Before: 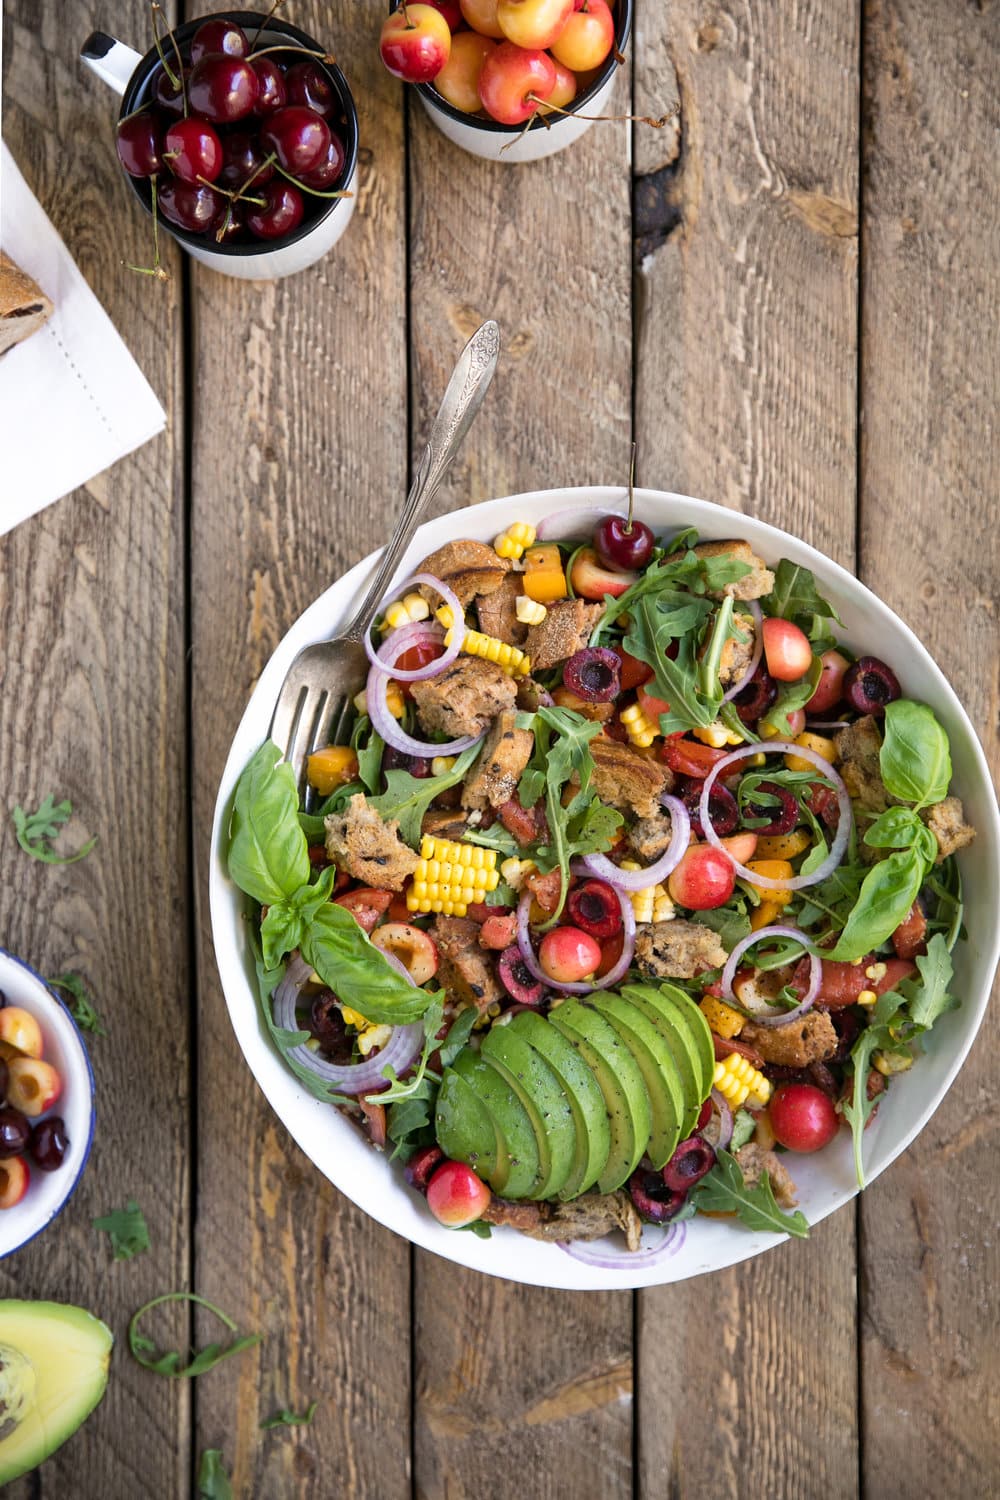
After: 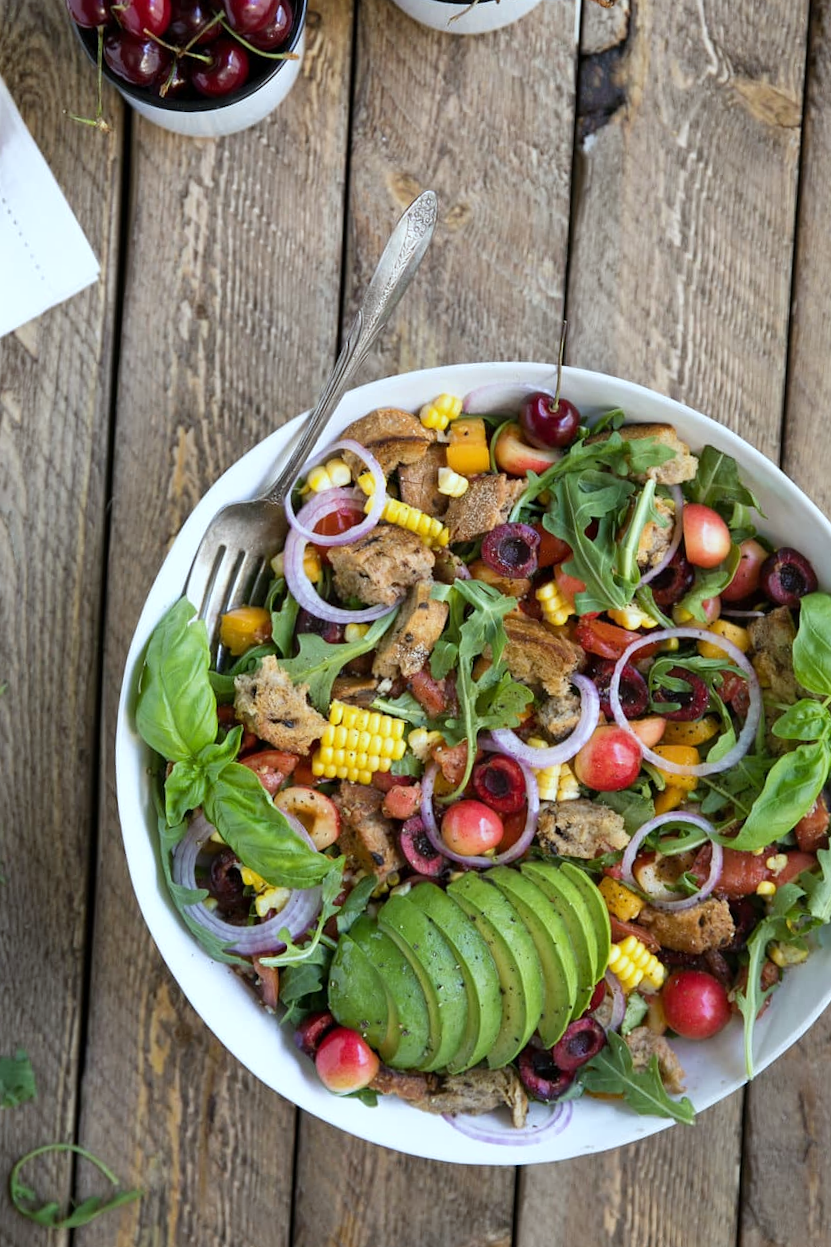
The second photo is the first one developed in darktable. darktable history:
crop and rotate: angle -3.27°, left 5.211%, top 5.211%, right 4.607%, bottom 4.607%
white balance: red 0.925, blue 1.046
